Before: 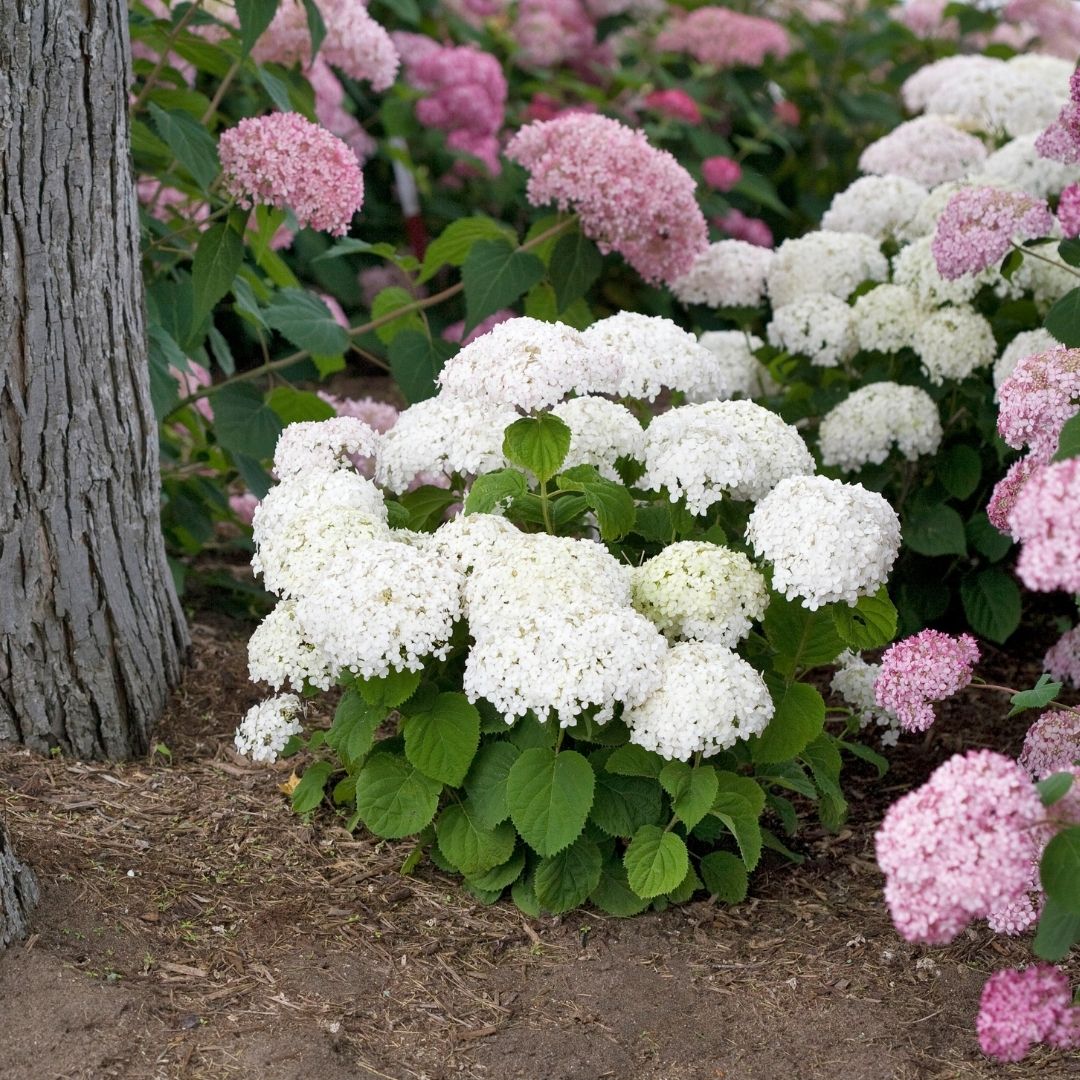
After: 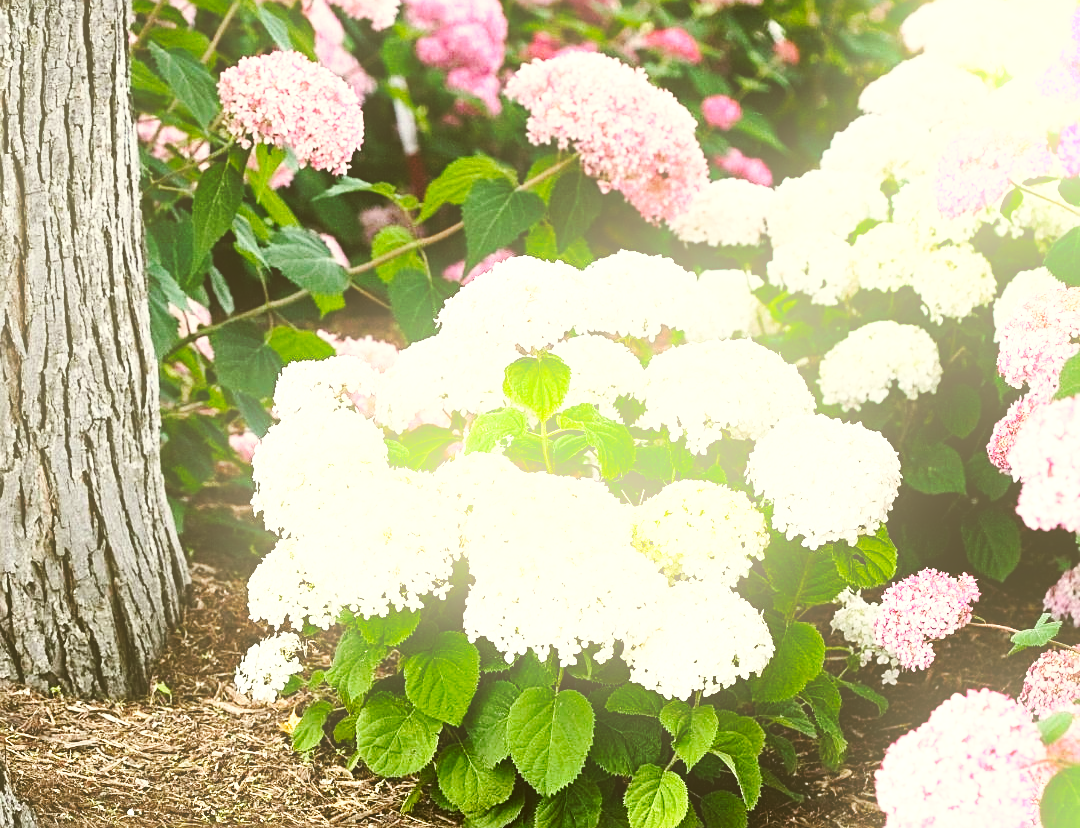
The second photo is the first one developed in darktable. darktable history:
crop: top 5.667%, bottom 17.637%
sharpen: on, module defaults
base curve: curves: ch0 [(0, 0) (0.028, 0.03) (0.121, 0.232) (0.46, 0.748) (0.859, 0.968) (1, 1)], preserve colors none
exposure: exposure 0.2 EV, compensate highlight preservation false
color correction: highlights a* -1.43, highlights b* 10.12, shadows a* 0.395, shadows b* 19.35
bloom: threshold 82.5%, strength 16.25%
tone equalizer: -8 EV -1.08 EV, -7 EV -1.01 EV, -6 EV -0.867 EV, -5 EV -0.578 EV, -3 EV 0.578 EV, -2 EV 0.867 EV, -1 EV 1.01 EV, +0 EV 1.08 EV, edges refinement/feathering 500, mask exposure compensation -1.57 EV, preserve details no
